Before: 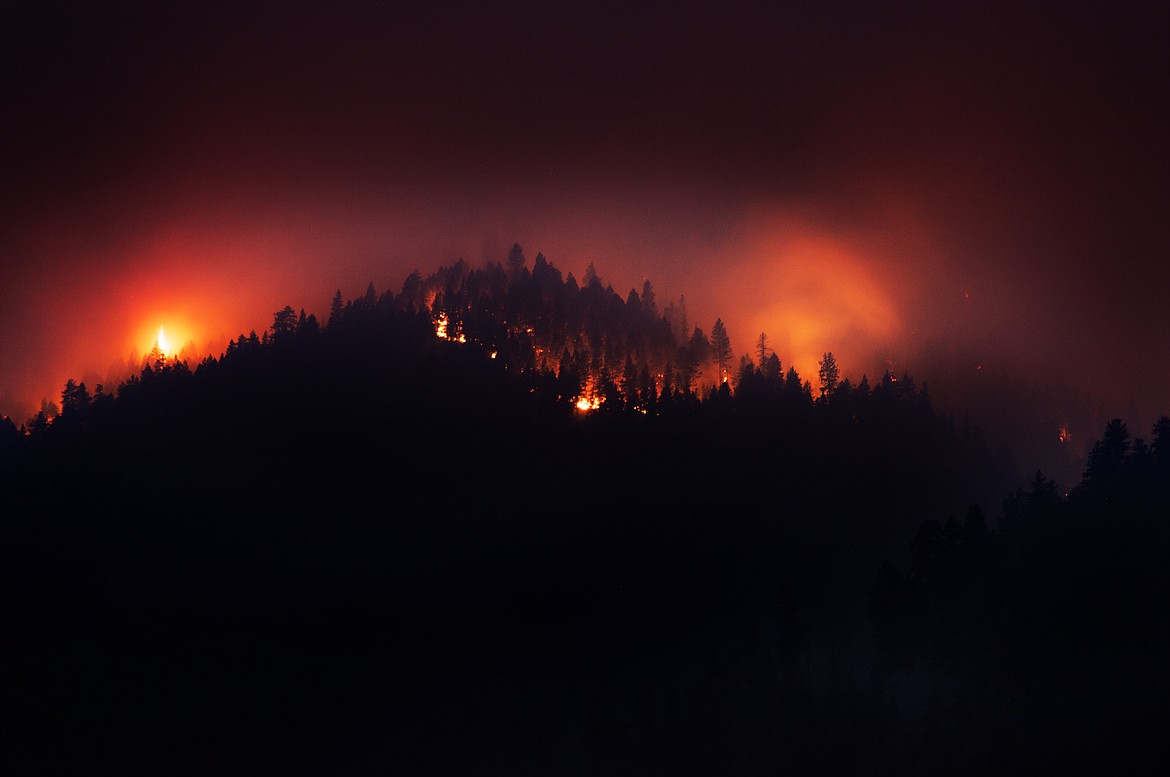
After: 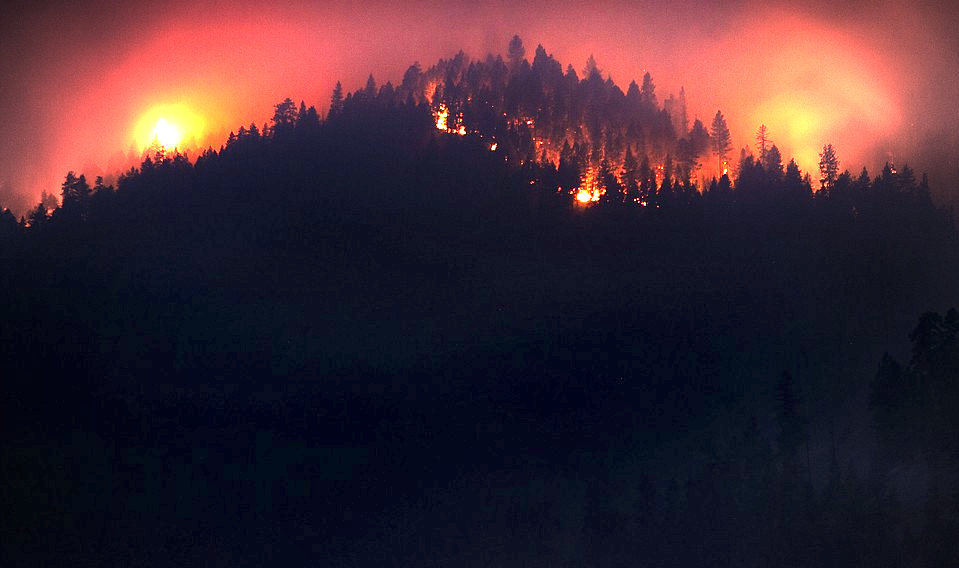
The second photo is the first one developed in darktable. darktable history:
vignetting: fall-off start 96.43%, fall-off radius 100.4%, width/height ratio 0.612
local contrast: highlights 100%, shadows 98%, detail 119%, midtone range 0.2
crop: top 26.8%, right 18.01%
exposure: exposure 2.039 EV, compensate highlight preservation false
color correction: highlights a* 0.386, highlights b* 2.73, shadows a* -1.06, shadows b* -4.61
